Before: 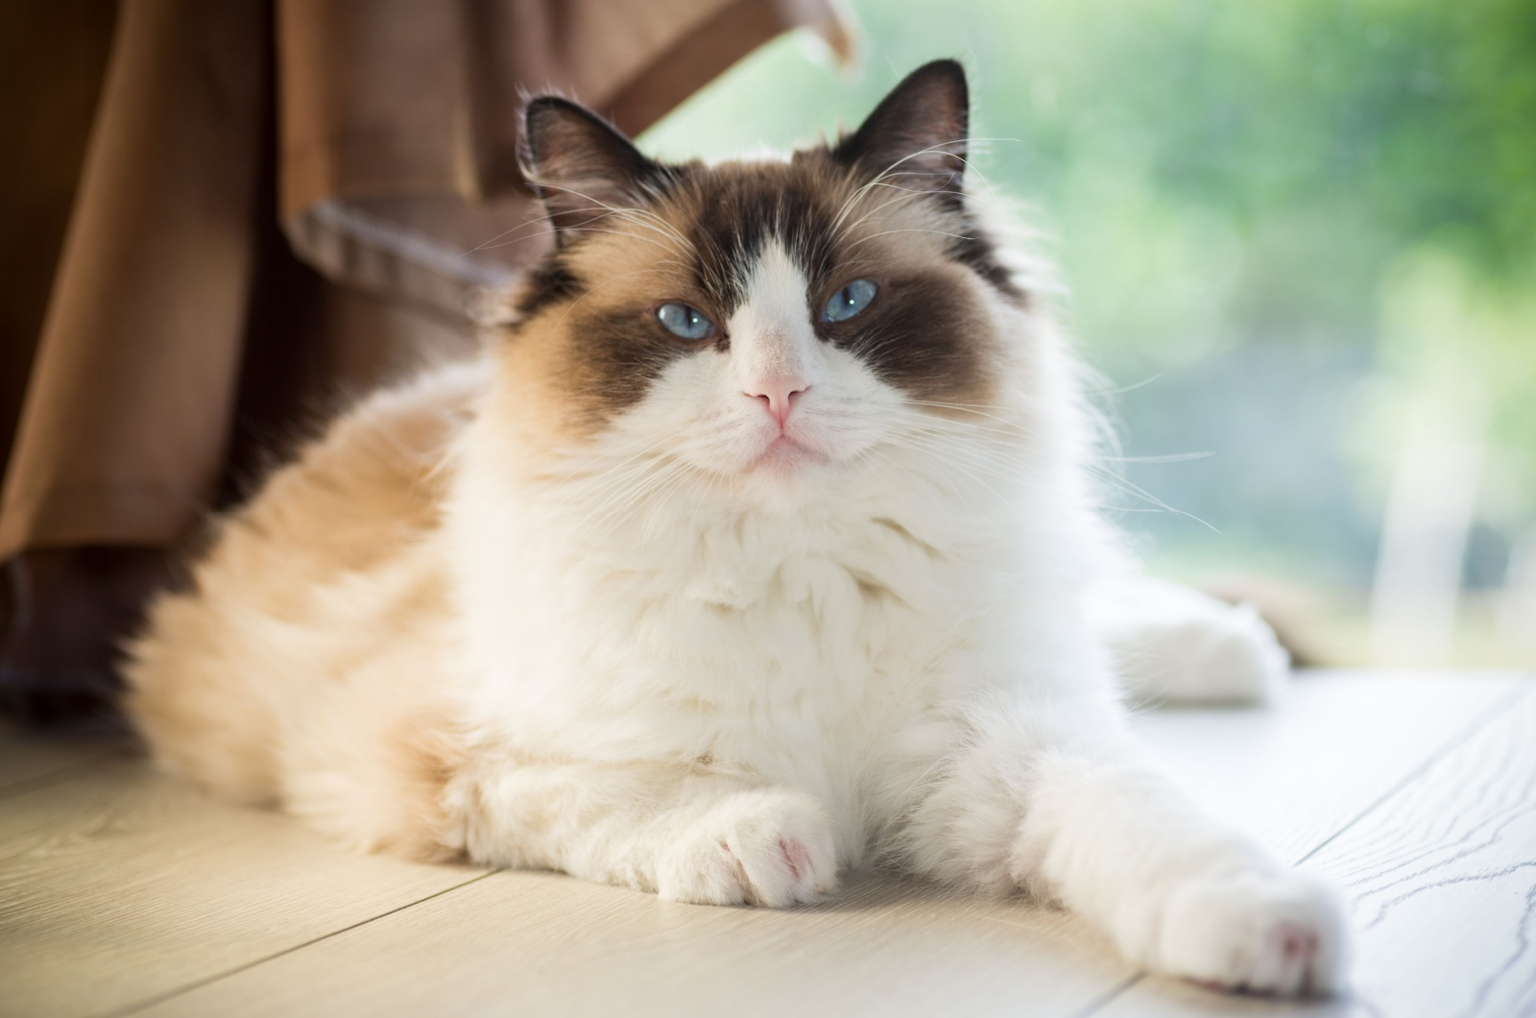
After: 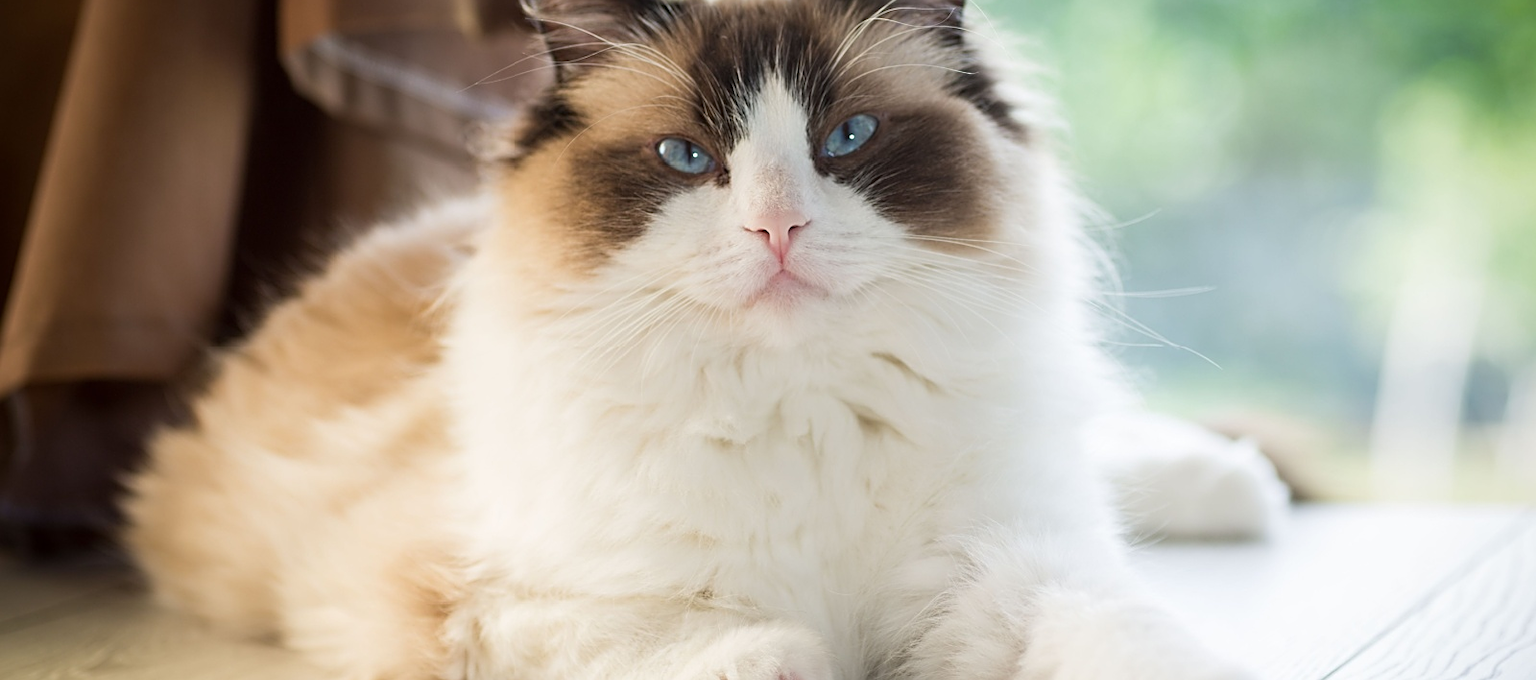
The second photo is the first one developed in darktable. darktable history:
crop: top 16.295%, bottom 16.744%
sharpen: amount 0.591
